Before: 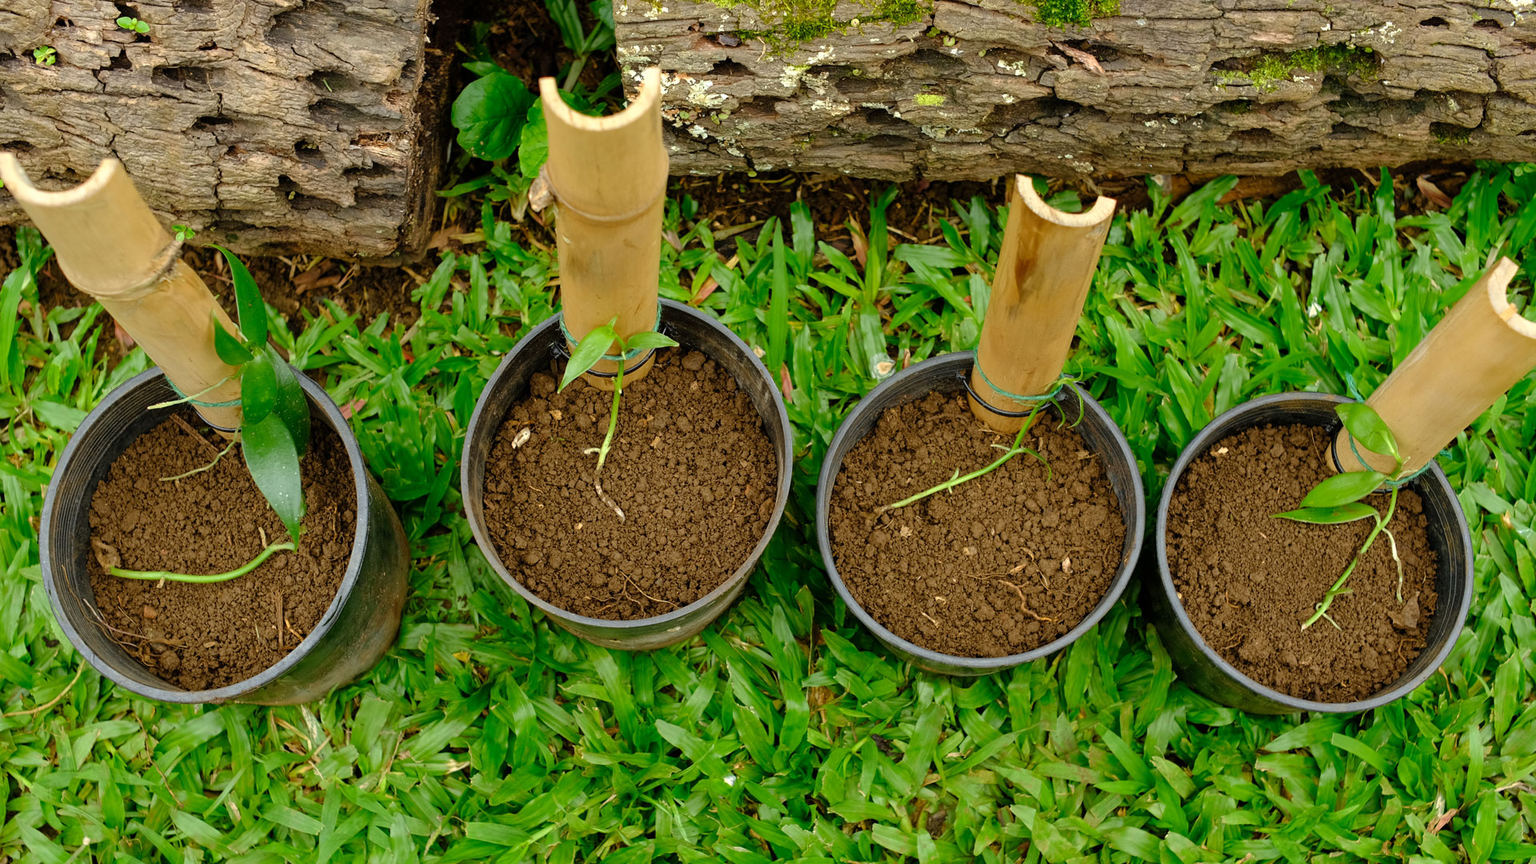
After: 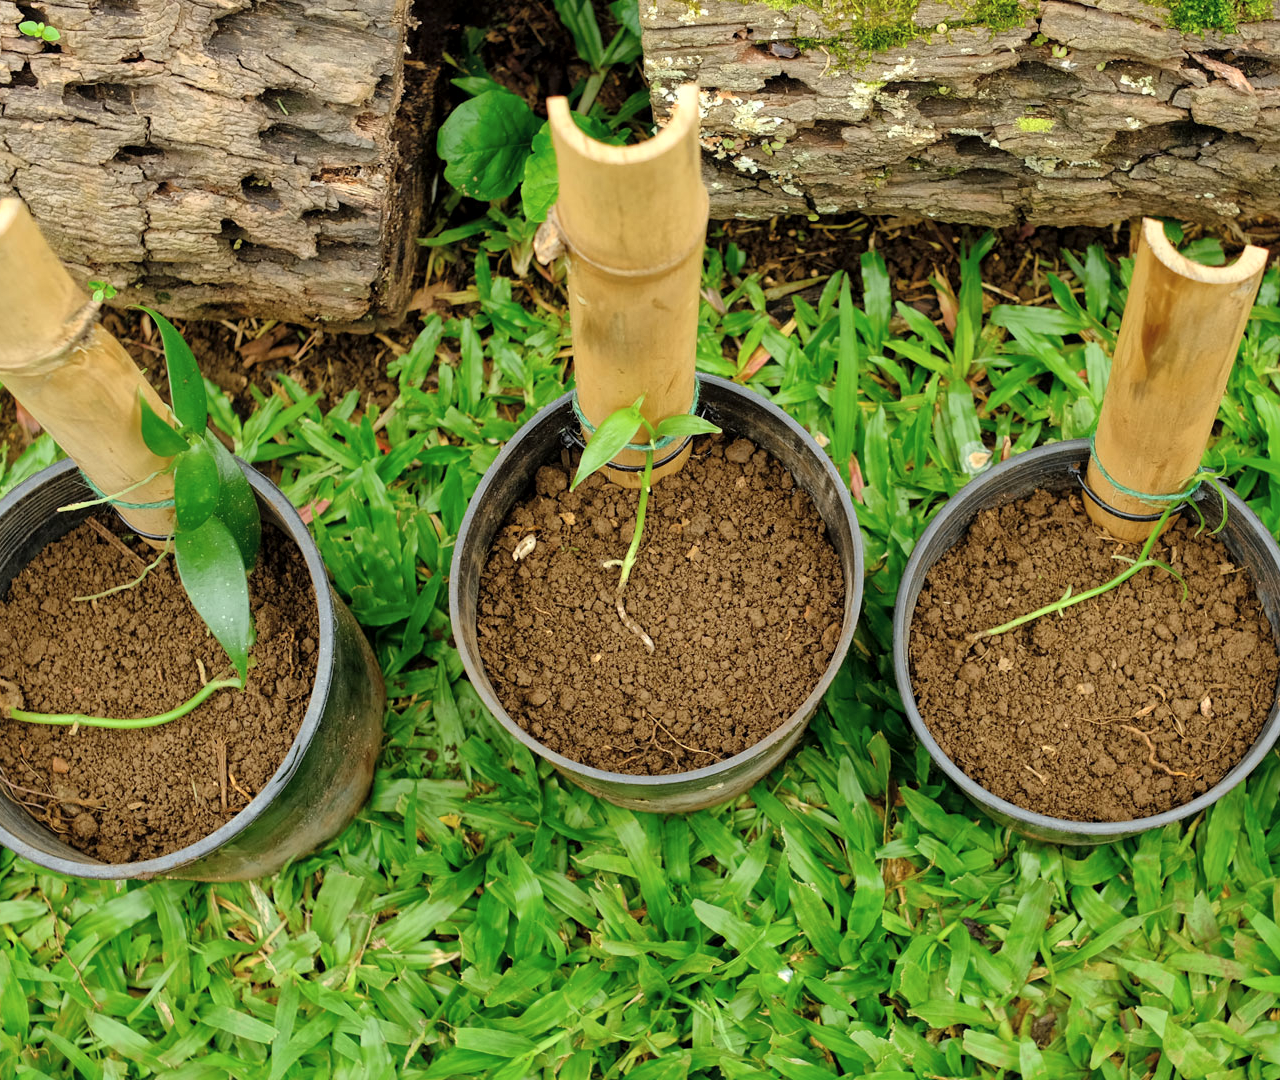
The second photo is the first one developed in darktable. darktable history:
global tonemap: drago (1, 100), detail 1
crop and rotate: left 6.617%, right 26.717%
